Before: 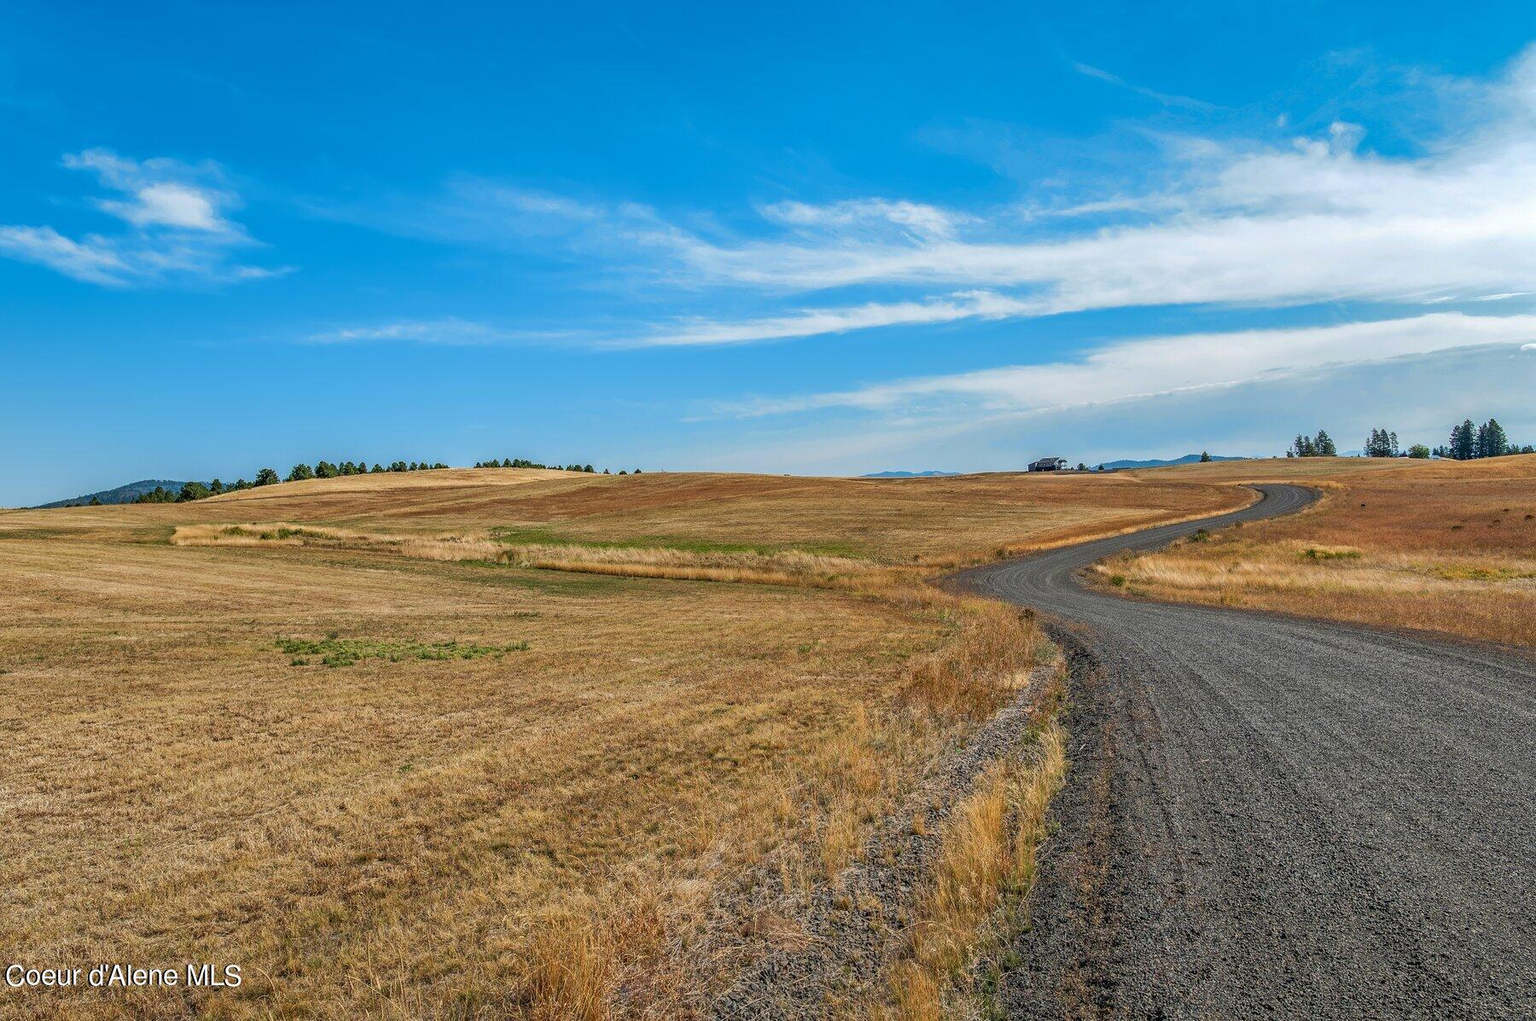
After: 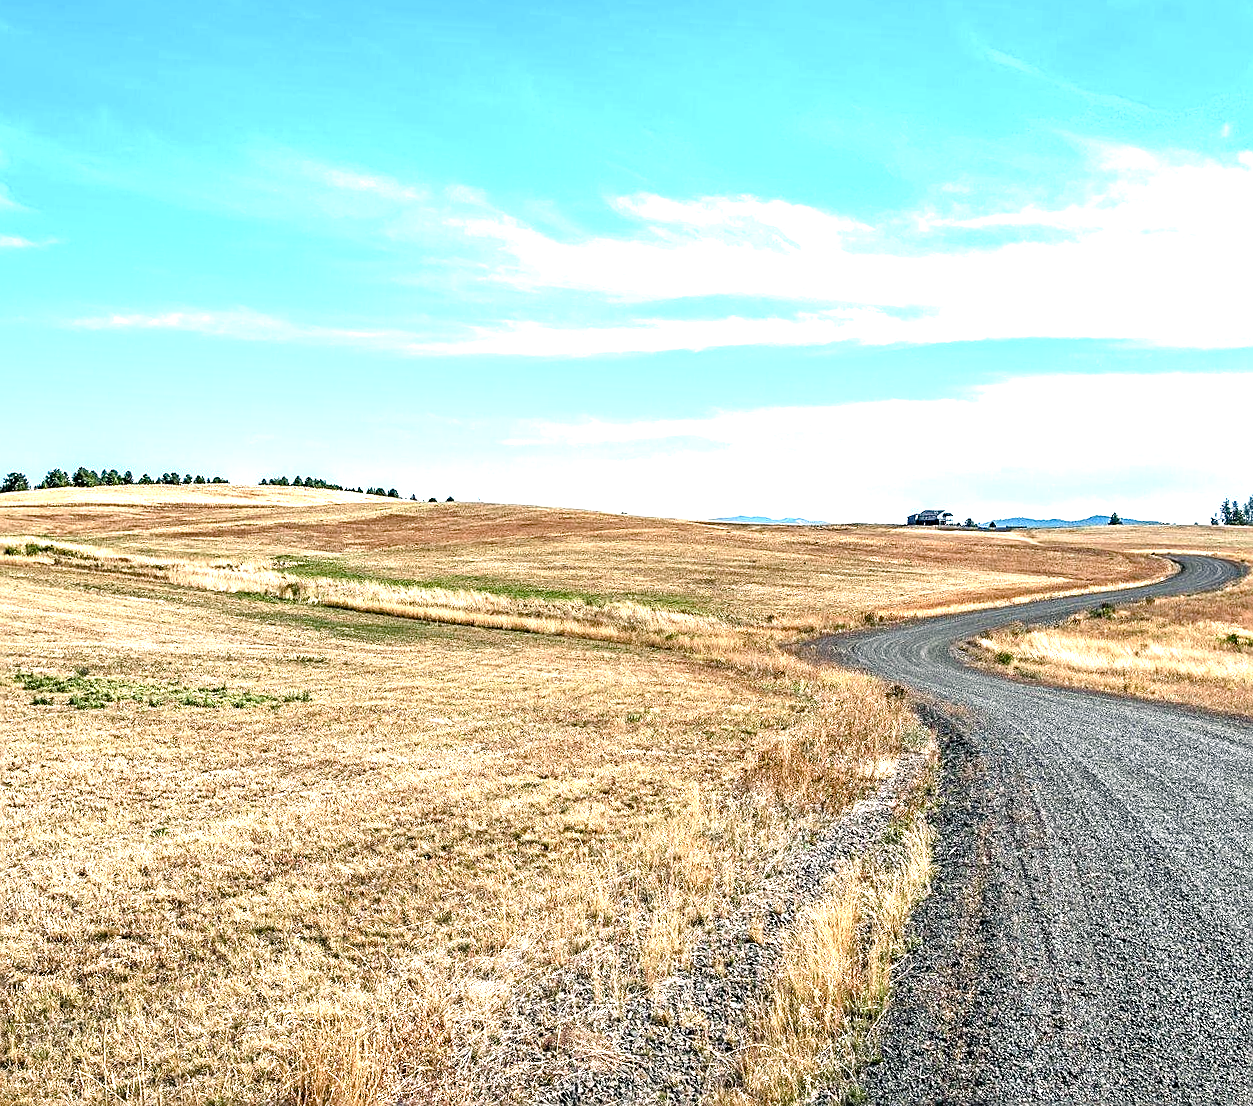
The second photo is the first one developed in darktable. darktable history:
crop and rotate: angle -3.15°, left 14.01%, top 0.015%, right 10.736%, bottom 0.025%
sharpen: on, module defaults
color balance rgb: shadows lift › chroma 2.943%, shadows lift › hue 280.64°, power › luminance -7.868%, power › chroma 1.123%, power › hue 217.69°, perceptual saturation grading › global saturation 20%, perceptual saturation grading › highlights -50.256%, perceptual saturation grading › shadows 31.098%
tone equalizer: -8 EV -0.78 EV, -7 EV -0.691 EV, -6 EV -0.616 EV, -5 EV -0.374 EV, -3 EV 0.373 EV, -2 EV 0.6 EV, -1 EV 0.692 EV, +0 EV 0.748 EV, edges refinement/feathering 500, mask exposure compensation -1.57 EV, preserve details no
exposure: black level correction 0, exposure 1 EV, compensate highlight preservation false
